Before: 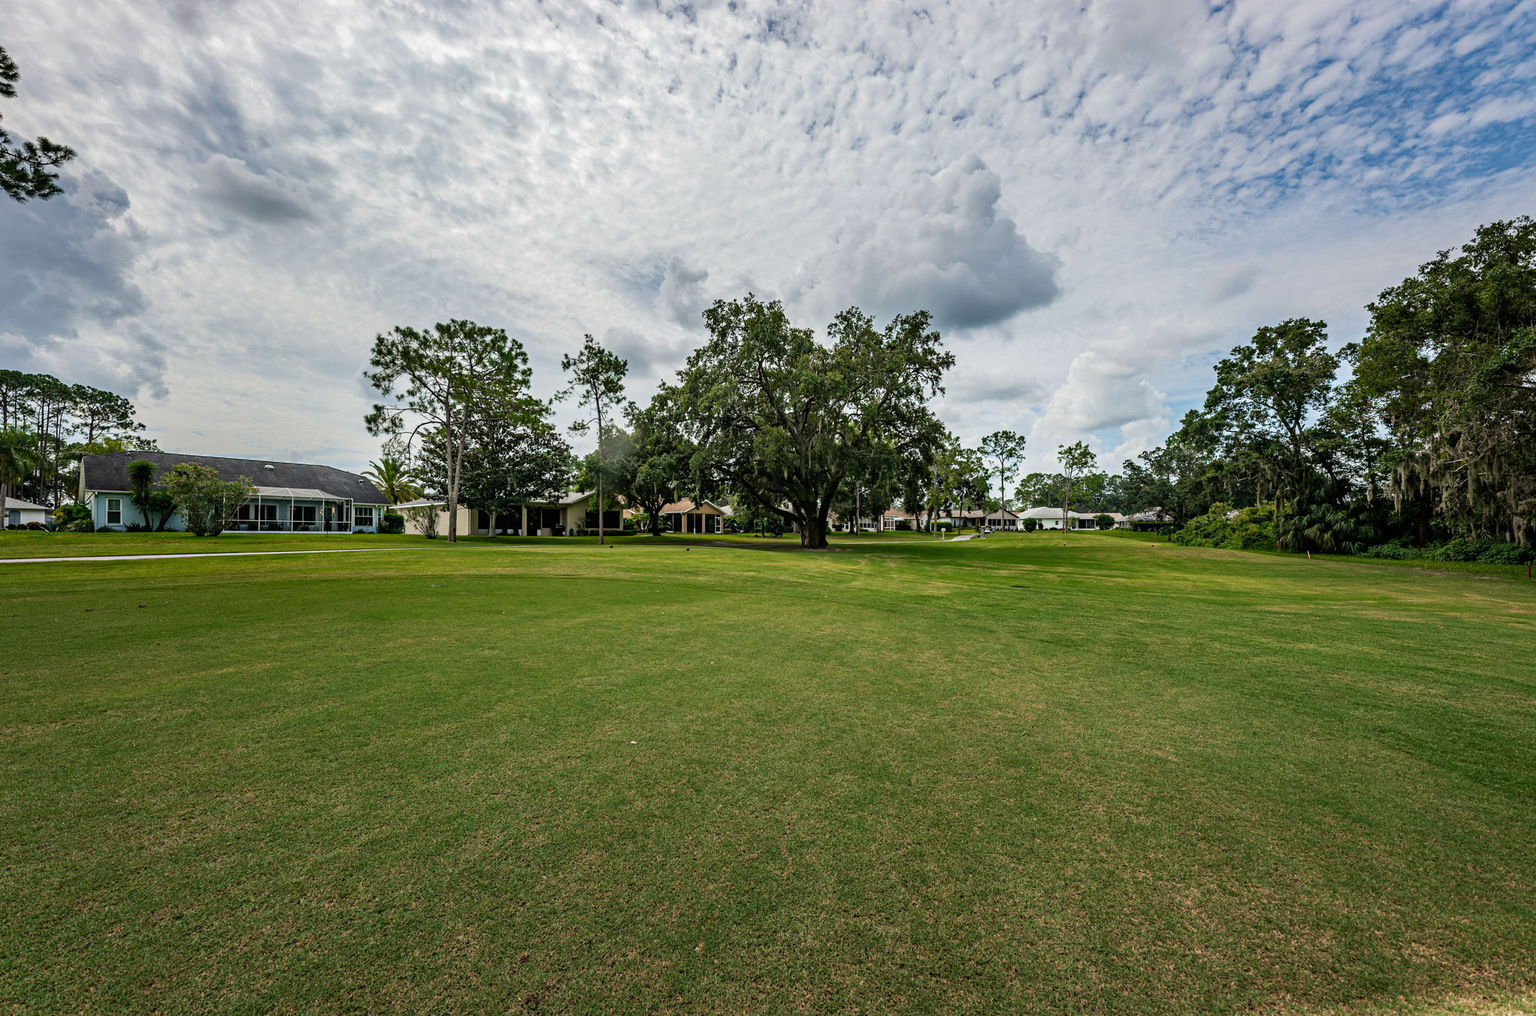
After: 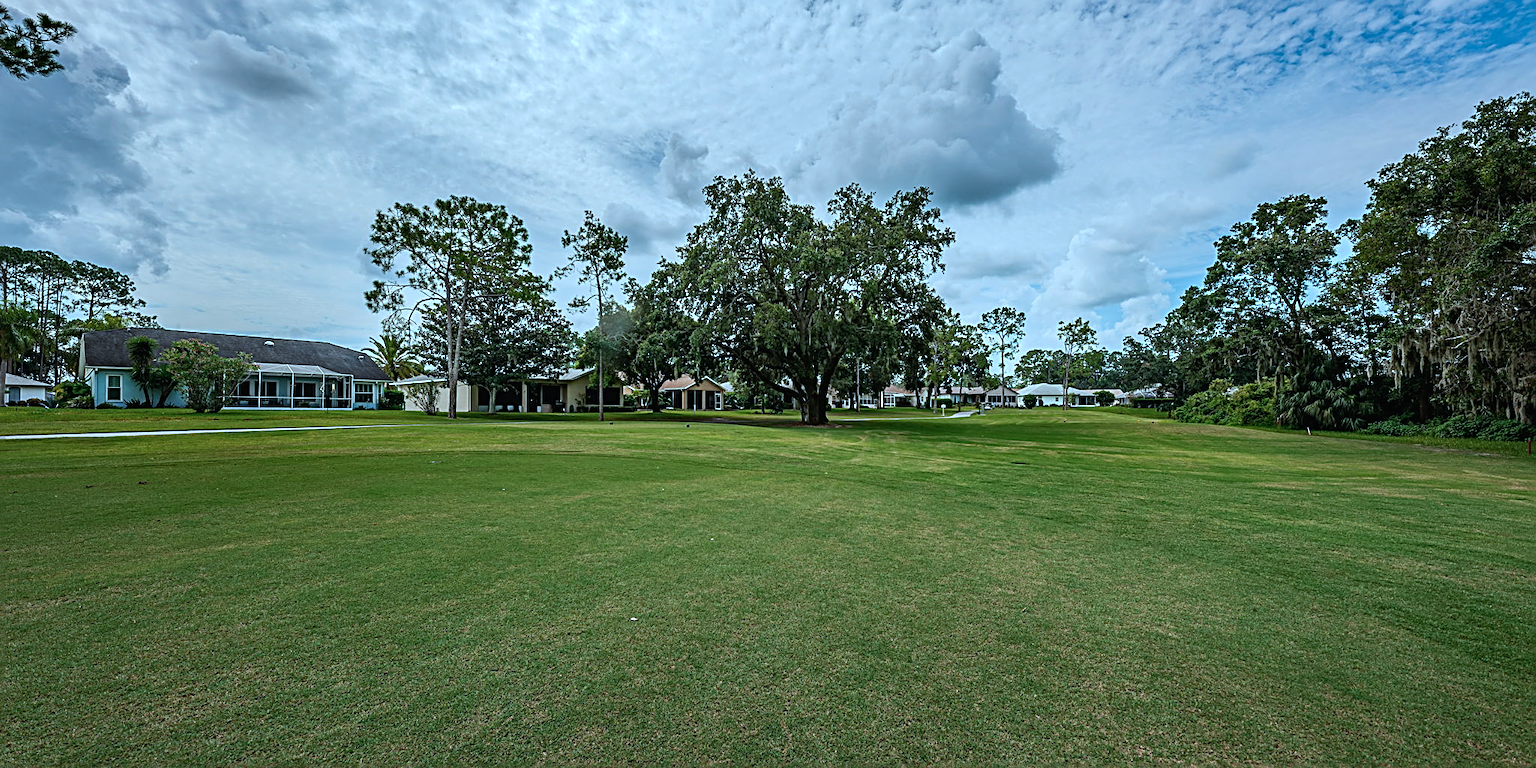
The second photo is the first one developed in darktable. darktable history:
sharpen: radius 2.532, amount 0.618
crop and rotate: top 12.225%, bottom 12.173%
color correction: highlights a* -9.86, highlights b* -21.54
contrast brightness saturation: contrast -0.019, brightness -0.007, saturation 0.032
